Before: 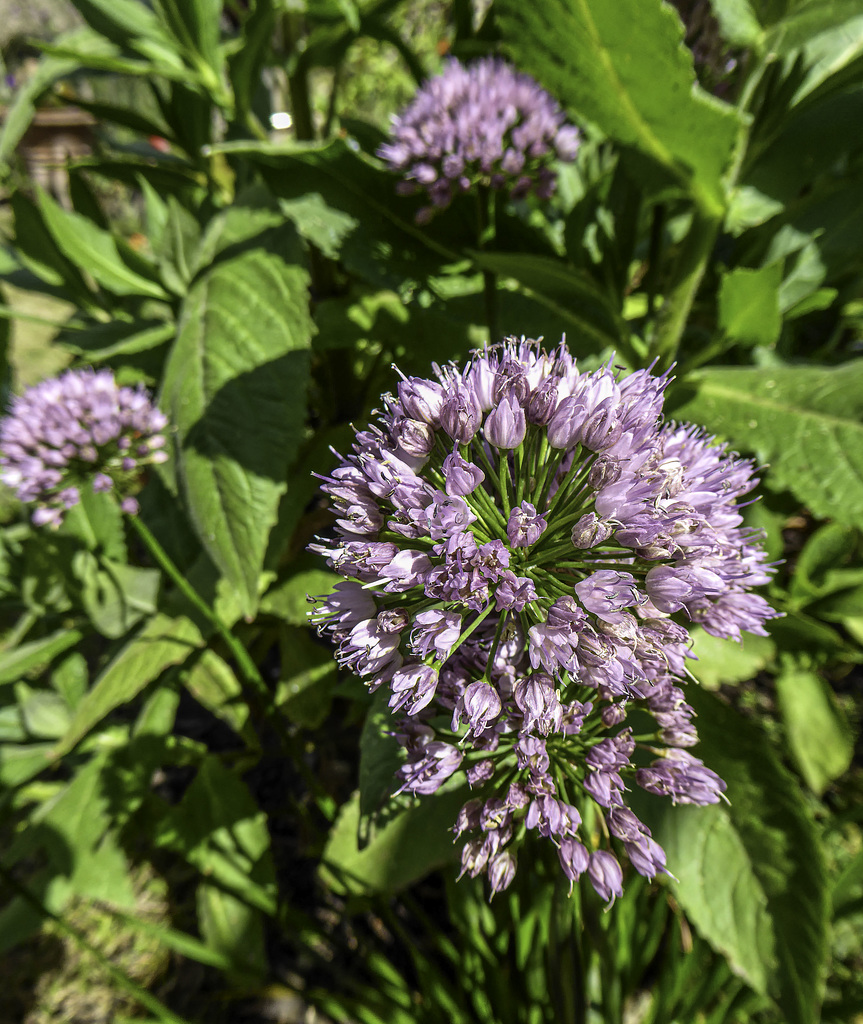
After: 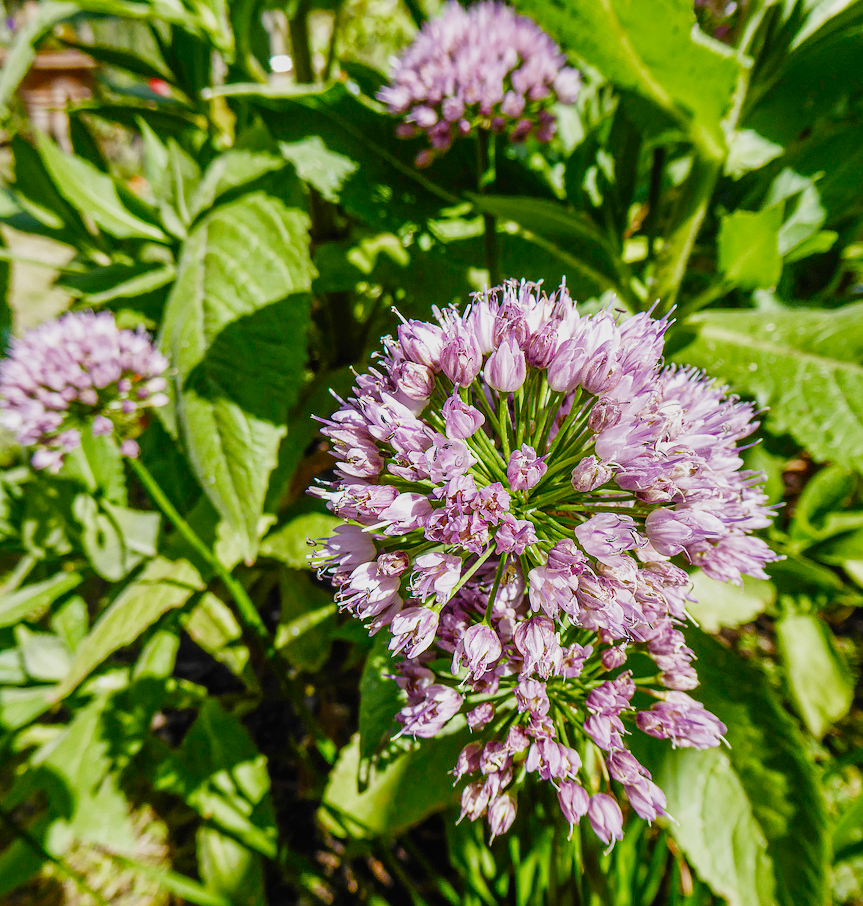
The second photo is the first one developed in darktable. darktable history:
crop and rotate: top 5.613%, bottom 5.817%
filmic rgb: black relative exposure -7.65 EV, white relative exposure 4.56 EV, hardness 3.61, add noise in highlights 0.001, preserve chrominance no, color science v3 (2019), use custom middle-gray values true, contrast in highlights soft
color balance rgb: global offset › luminance 0.477%, perceptual saturation grading › global saturation -0.038%, perceptual saturation grading › highlights -15.413%, perceptual saturation grading › shadows 25.215%, perceptual brilliance grading › global brilliance 18.47%, global vibrance 20%
shadows and highlights: shadows 21.01, highlights -81.69, shadows color adjustment 97.68%, soften with gaussian
